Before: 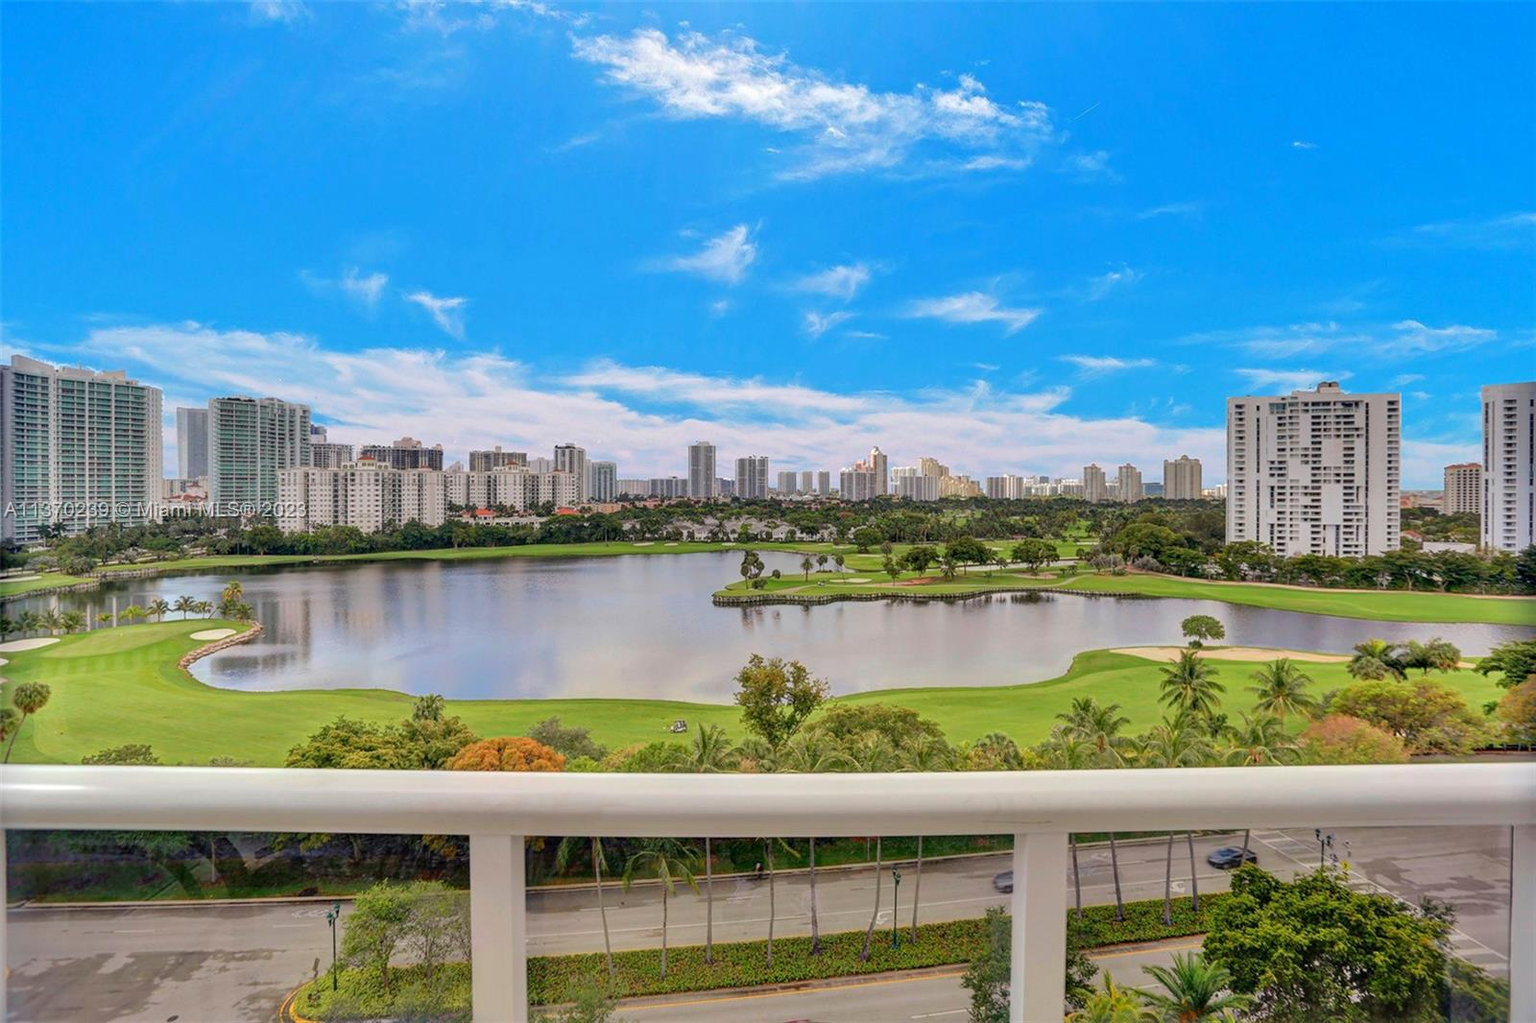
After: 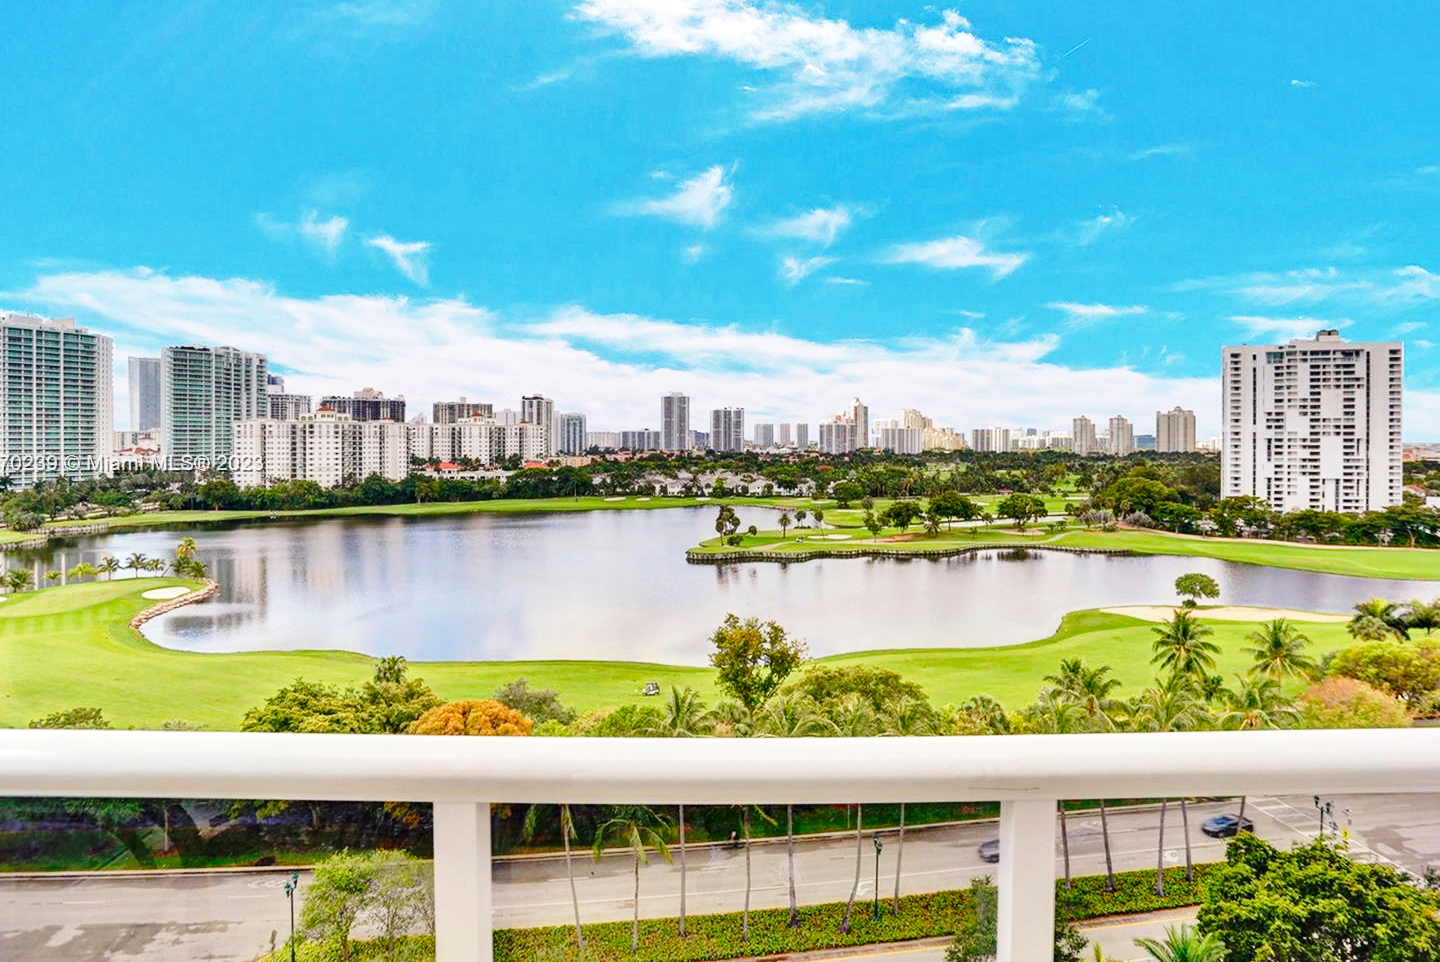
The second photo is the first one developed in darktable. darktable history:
exposure: exposure 0.133 EV, compensate exposure bias true, compensate highlight preservation false
shadows and highlights: shadows 52.6, soften with gaussian
crop: left 3.551%, top 6.457%, right 6.435%, bottom 3.279%
base curve: curves: ch0 [(0, 0) (0.032, 0.037) (0.105, 0.228) (0.435, 0.76) (0.856, 0.983) (1, 1)], preserve colors none
